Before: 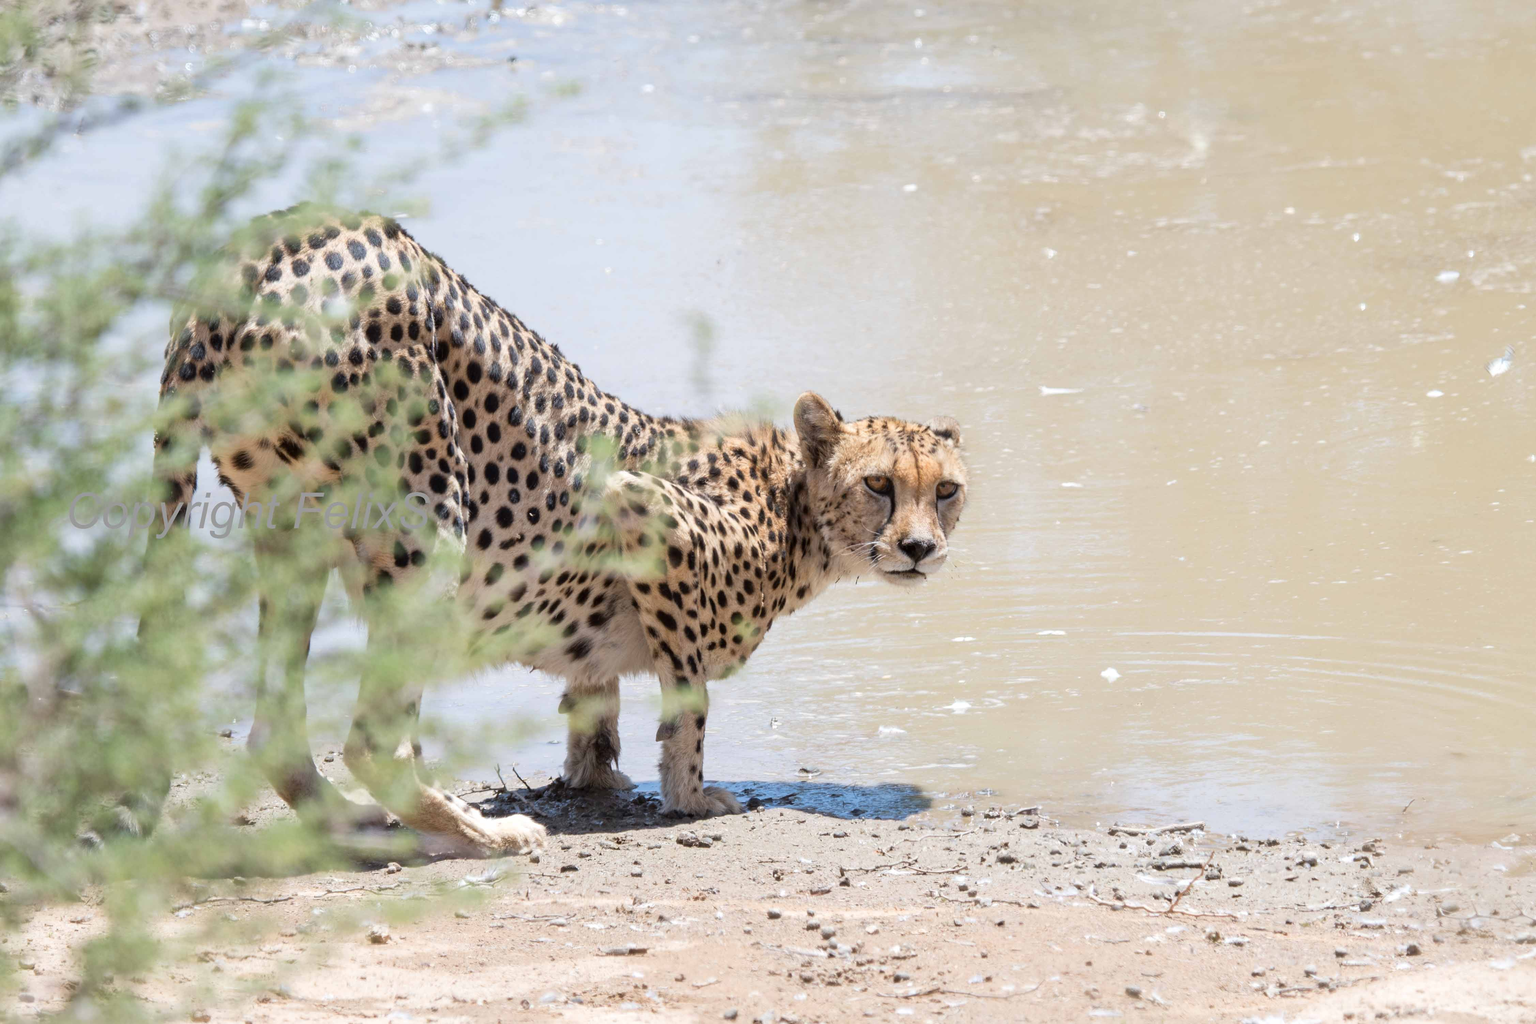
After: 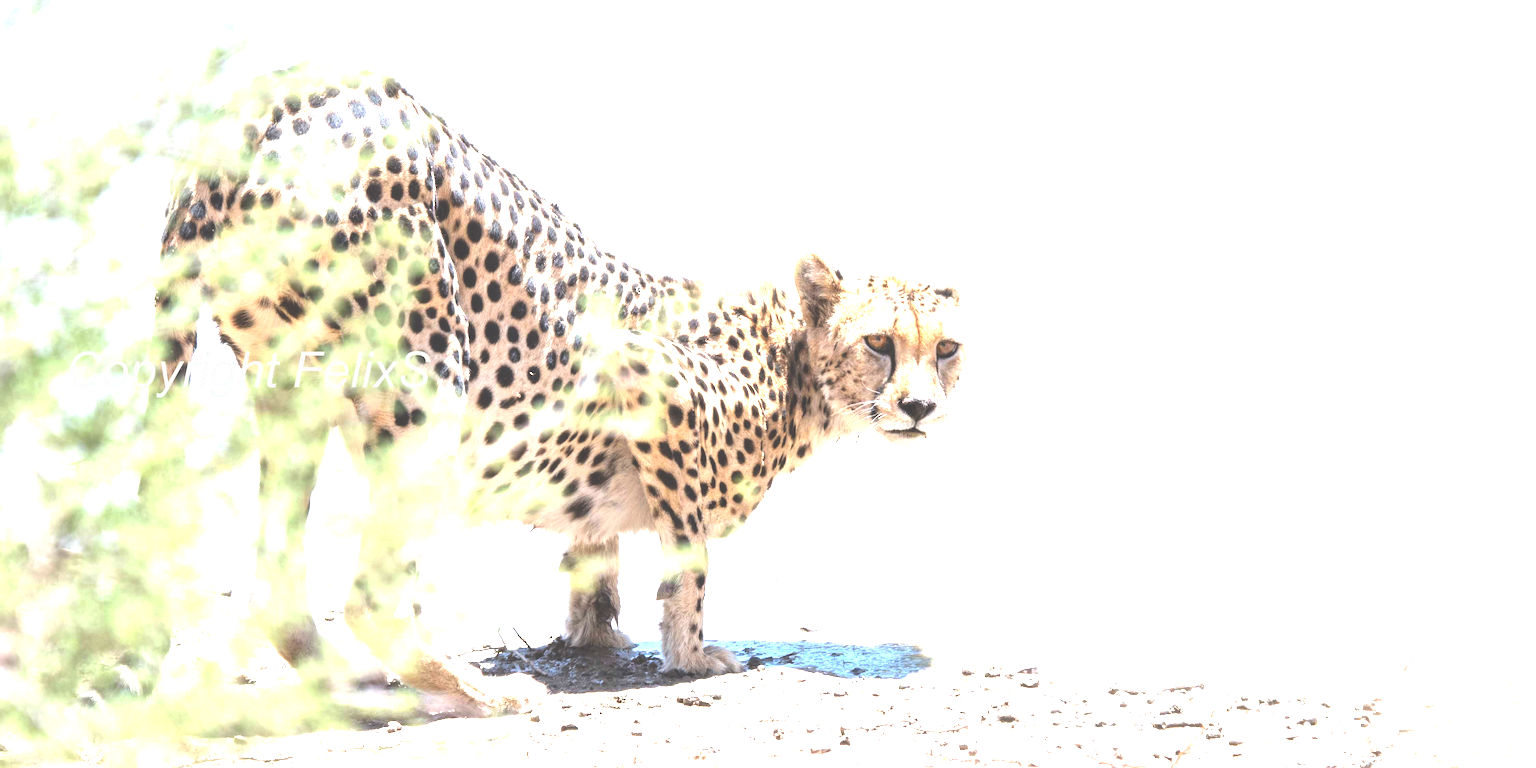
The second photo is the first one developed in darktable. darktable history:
crop: top 13.819%, bottom 11.169%
exposure: black level correction -0.023, exposure 1.397 EV, compensate highlight preservation false
color balance: contrast 10%
